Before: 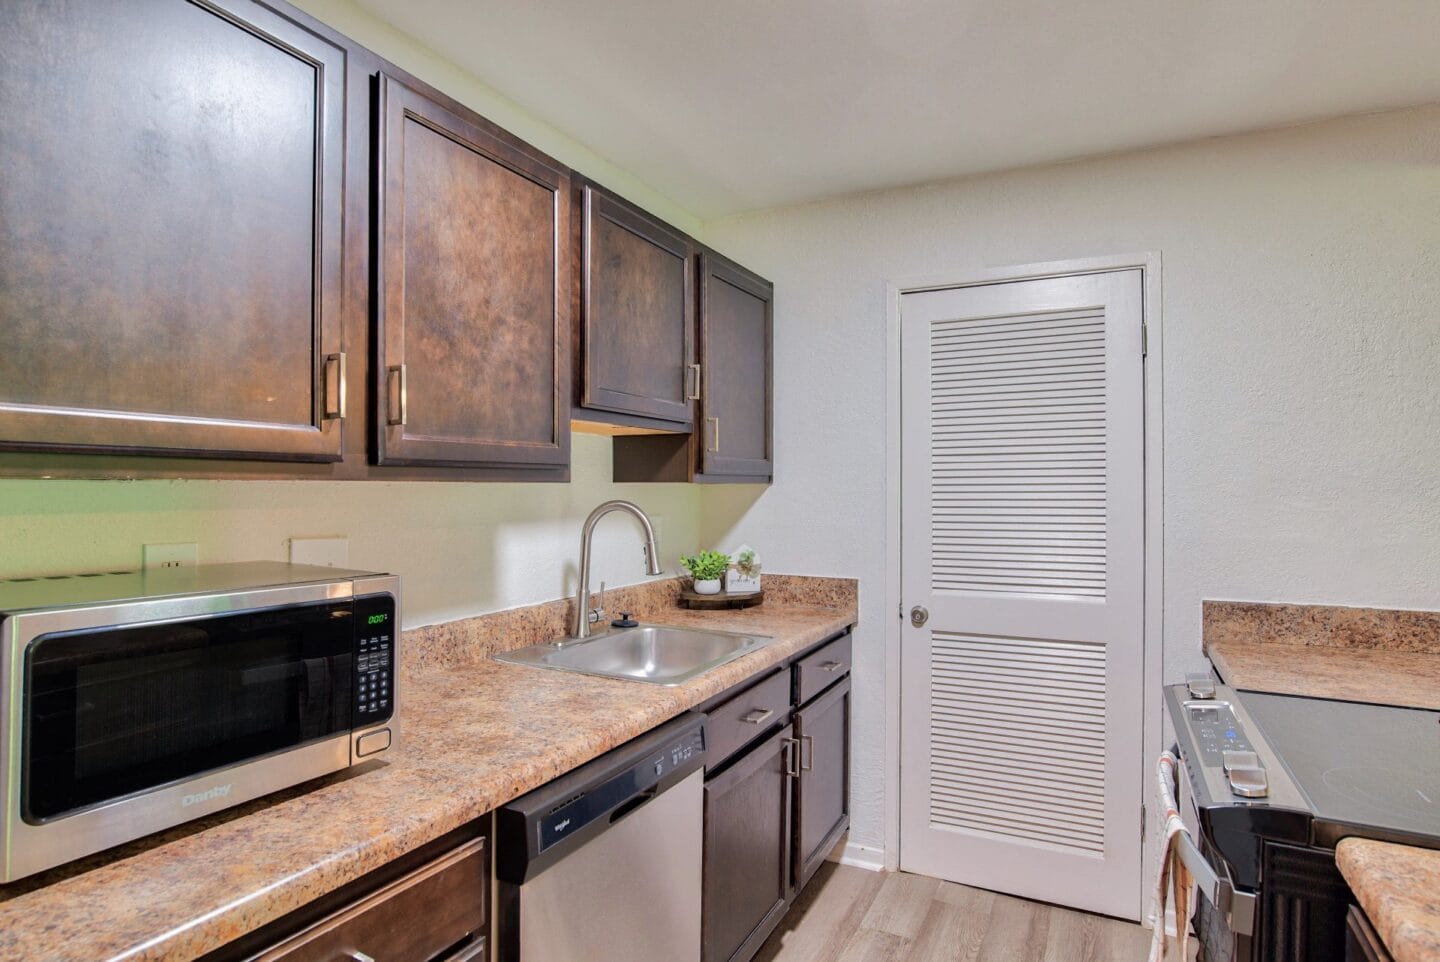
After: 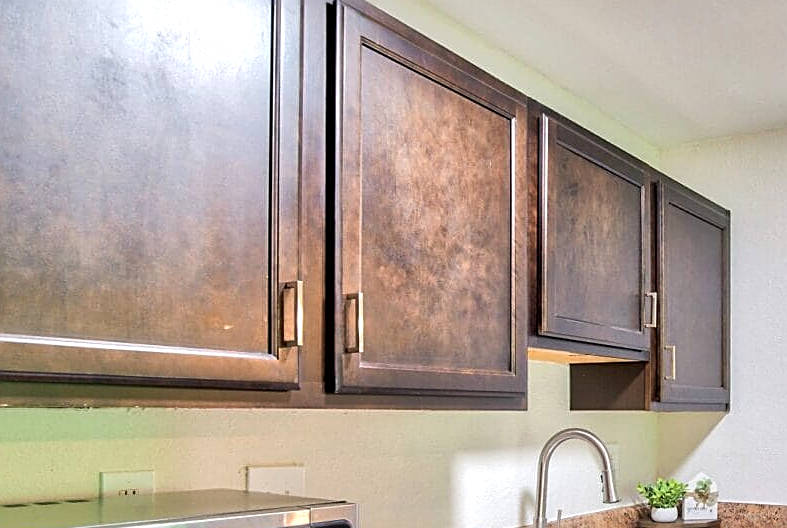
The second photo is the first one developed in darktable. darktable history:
local contrast: mode bilateral grid, contrast 20, coarseness 50, detail 132%, midtone range 0.2
crop and rotate: left 3.047%, top 7.509%, right 42.236%, bottom 37.598%
exposure: exposure 0.426 EV, compensate highlight preservation false
tone curve: curves: ch0 [(0, 0) (0.003, 0.003) (0.011, 0.011) (0.025, 0.025) (0.044, 0.044) (0.069, 0.069) (0.1, 0.099) (0.136, 0.135) (0.177, 0.176) (0.224, 0.223) (0.277, 0.275) (0.335, 0.333) (0.399, 0.396) (0.468, 0.465) (0.543, 0.546) (0.623, 0.625) (0.709, 0.711) (0.801, 0.802) (0.898, 0.898) (1, 1)], preserve colors none
sharpen: amount 0.575
